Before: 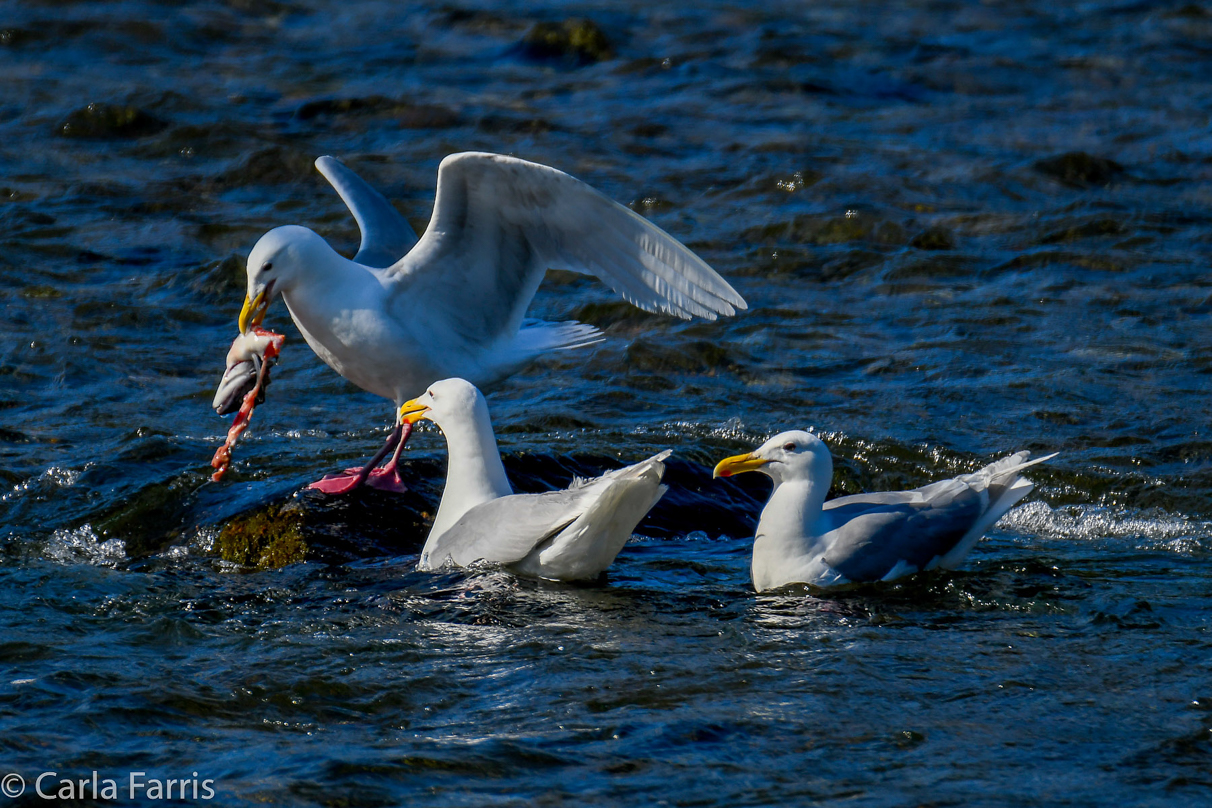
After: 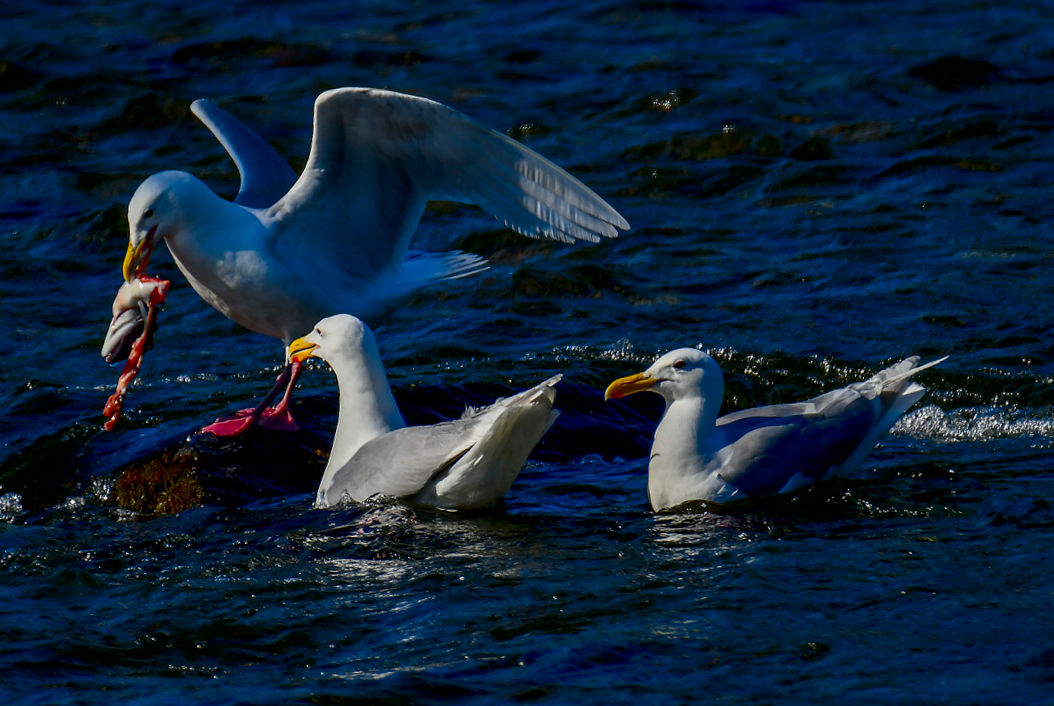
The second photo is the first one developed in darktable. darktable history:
crop and rotate: angle 3.09°, left 6.085%, top 5.671%
exposure: black level correction 0.004, exposure 0.016 EV, compensate highlight preservation false
contrast brightness saturation: brightness -0.253, saturation 0.205
